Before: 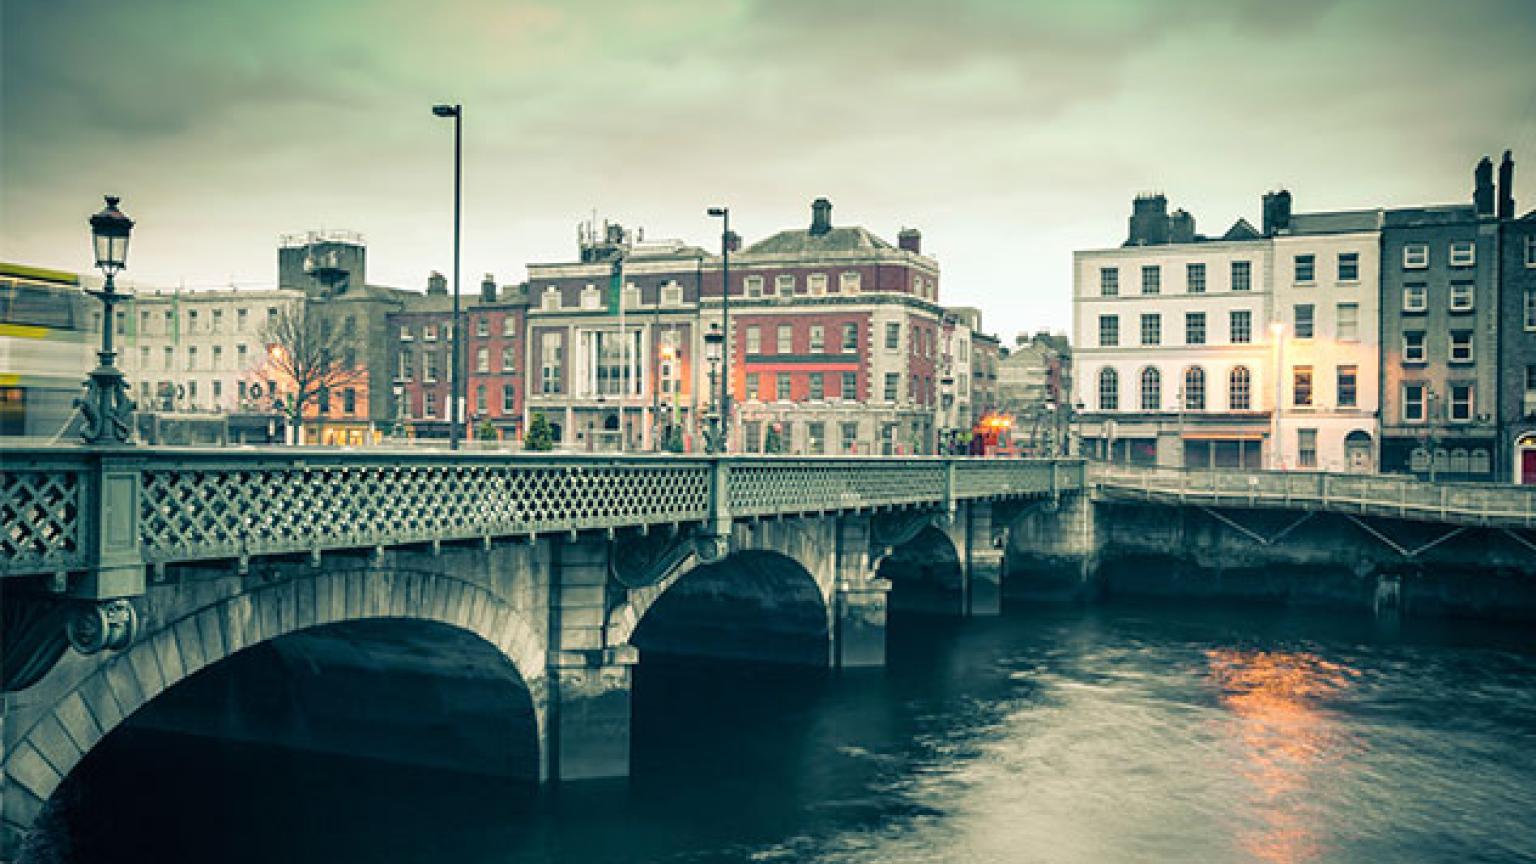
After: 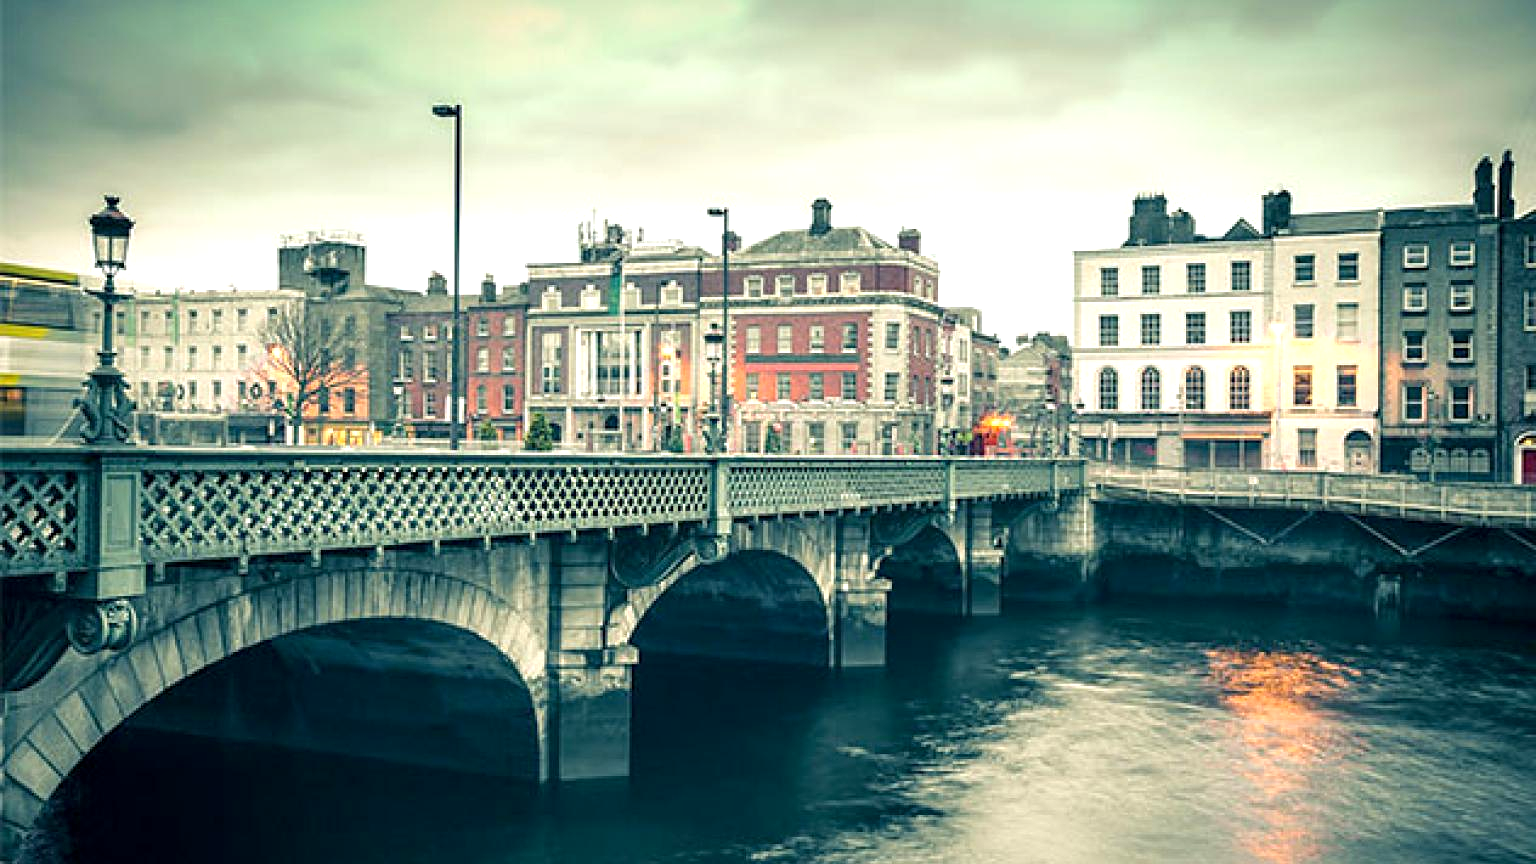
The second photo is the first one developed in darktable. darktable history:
sharpen: amount 0.214
tone equalizer: edges refinement/feathering 500, mask exposure compensation -1.57 EV, preserve details no
local contrast: highlights 61%, shadows 105%, detail 106%, midtone range 0.536
exposure: black level correction 0.001, exposure 0.498 EV, compensate highlight preservation false
